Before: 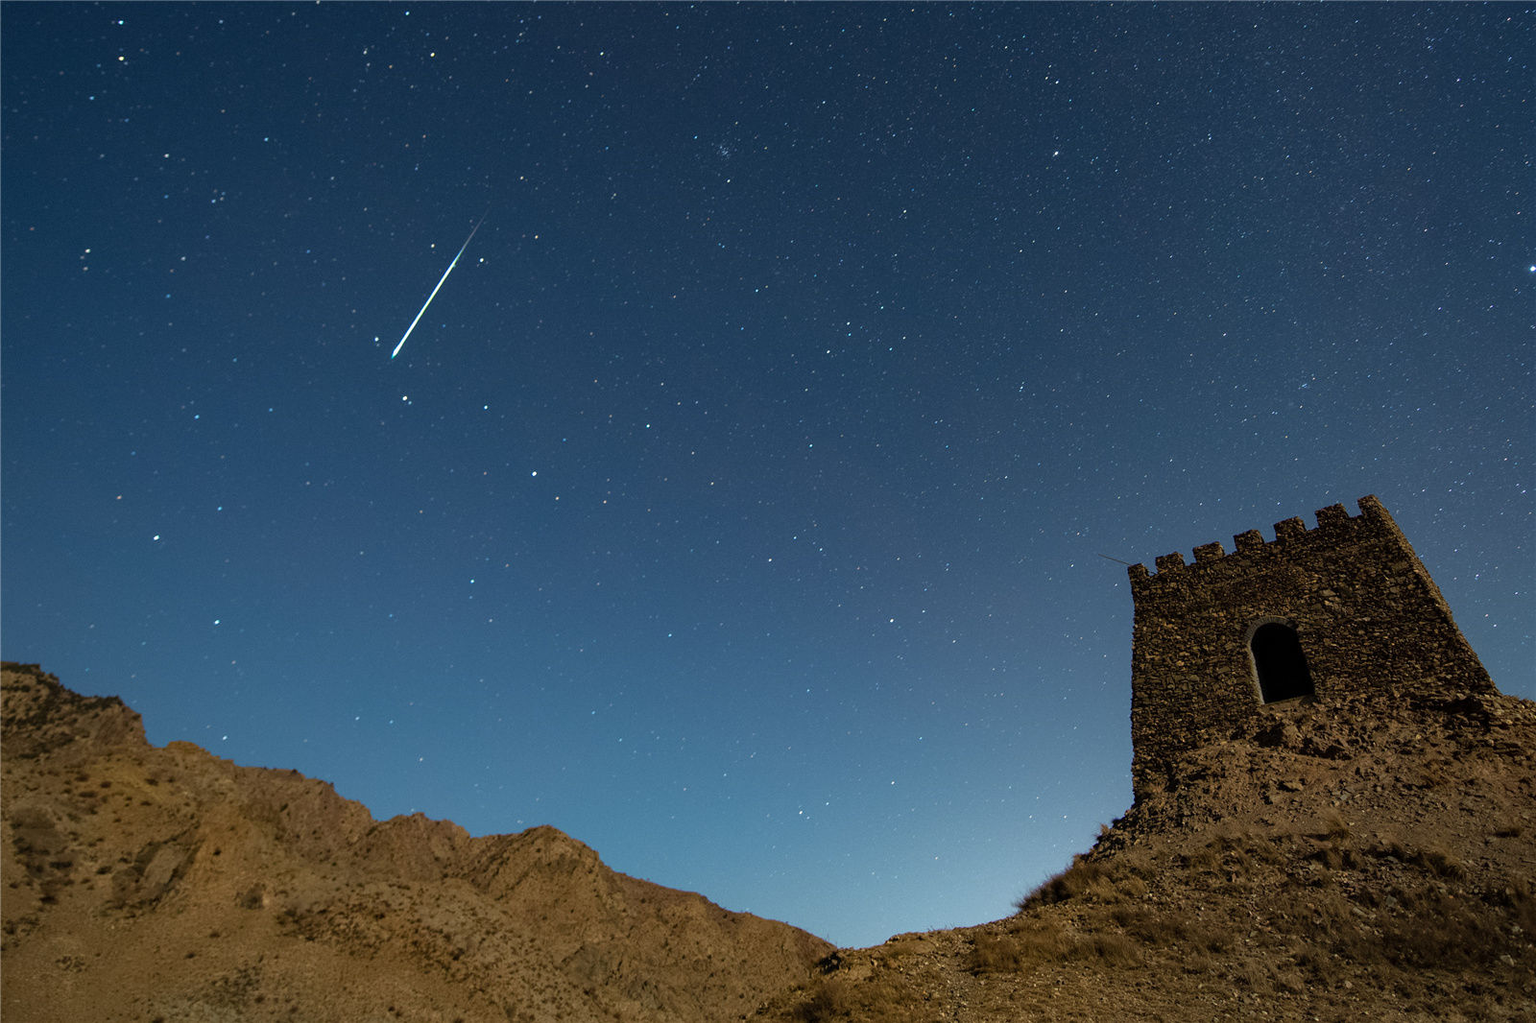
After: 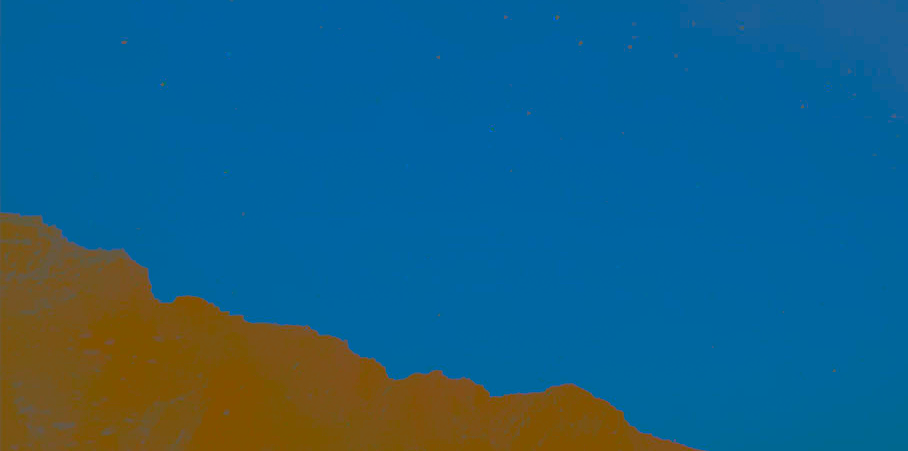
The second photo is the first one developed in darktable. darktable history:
crop: top 44.693%, right 43.198%, bottom 12.989%
contrast brightness saturation: contrast -0.987, brightness -0.175, saturation 0.769
local contrast: on, module defaults
